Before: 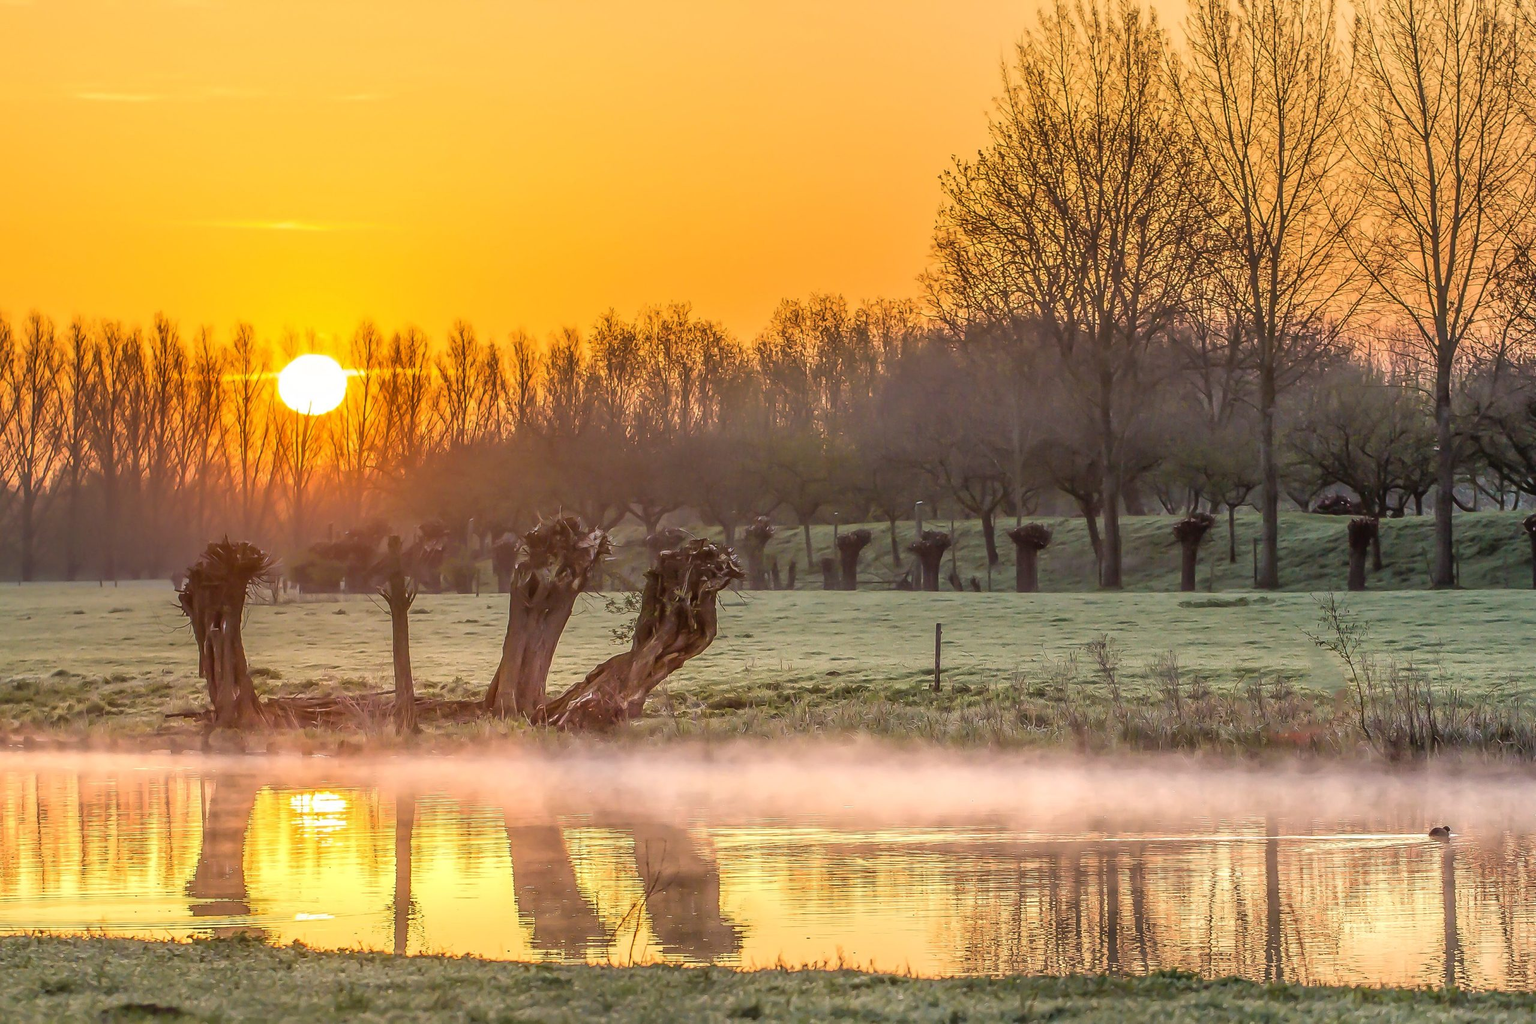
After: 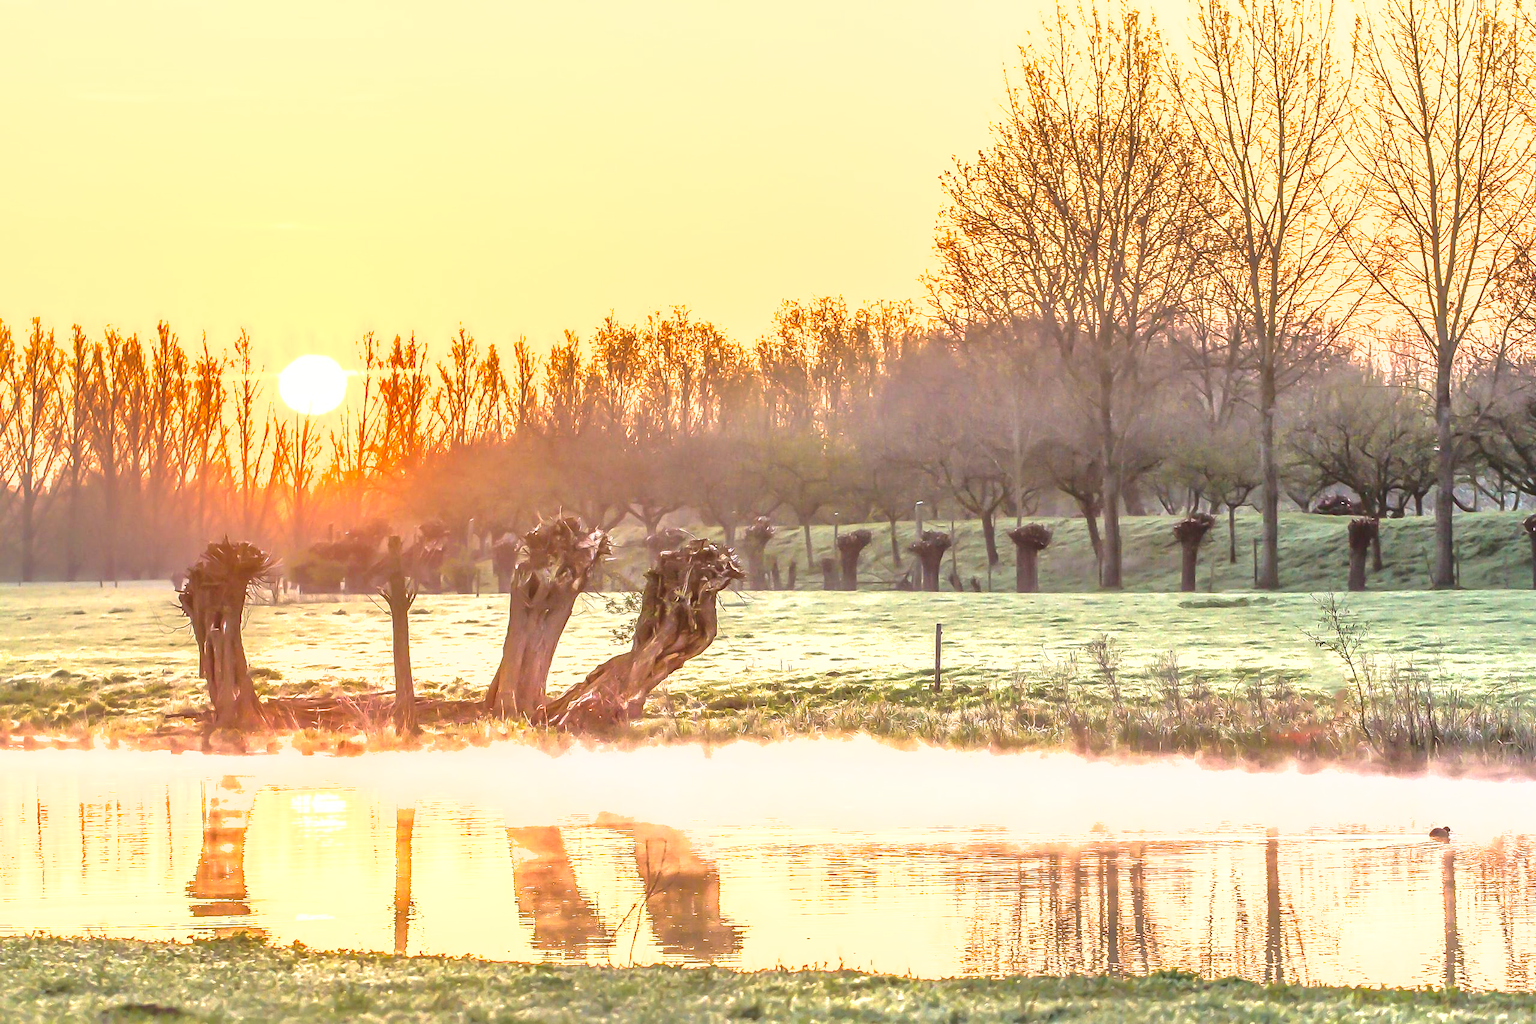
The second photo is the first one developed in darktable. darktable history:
shadows and highlights: on, module defaults
exposure: black level correction 0, exposure 1.675 EV, compensate exposure bias true, compensate highlight preservation false
